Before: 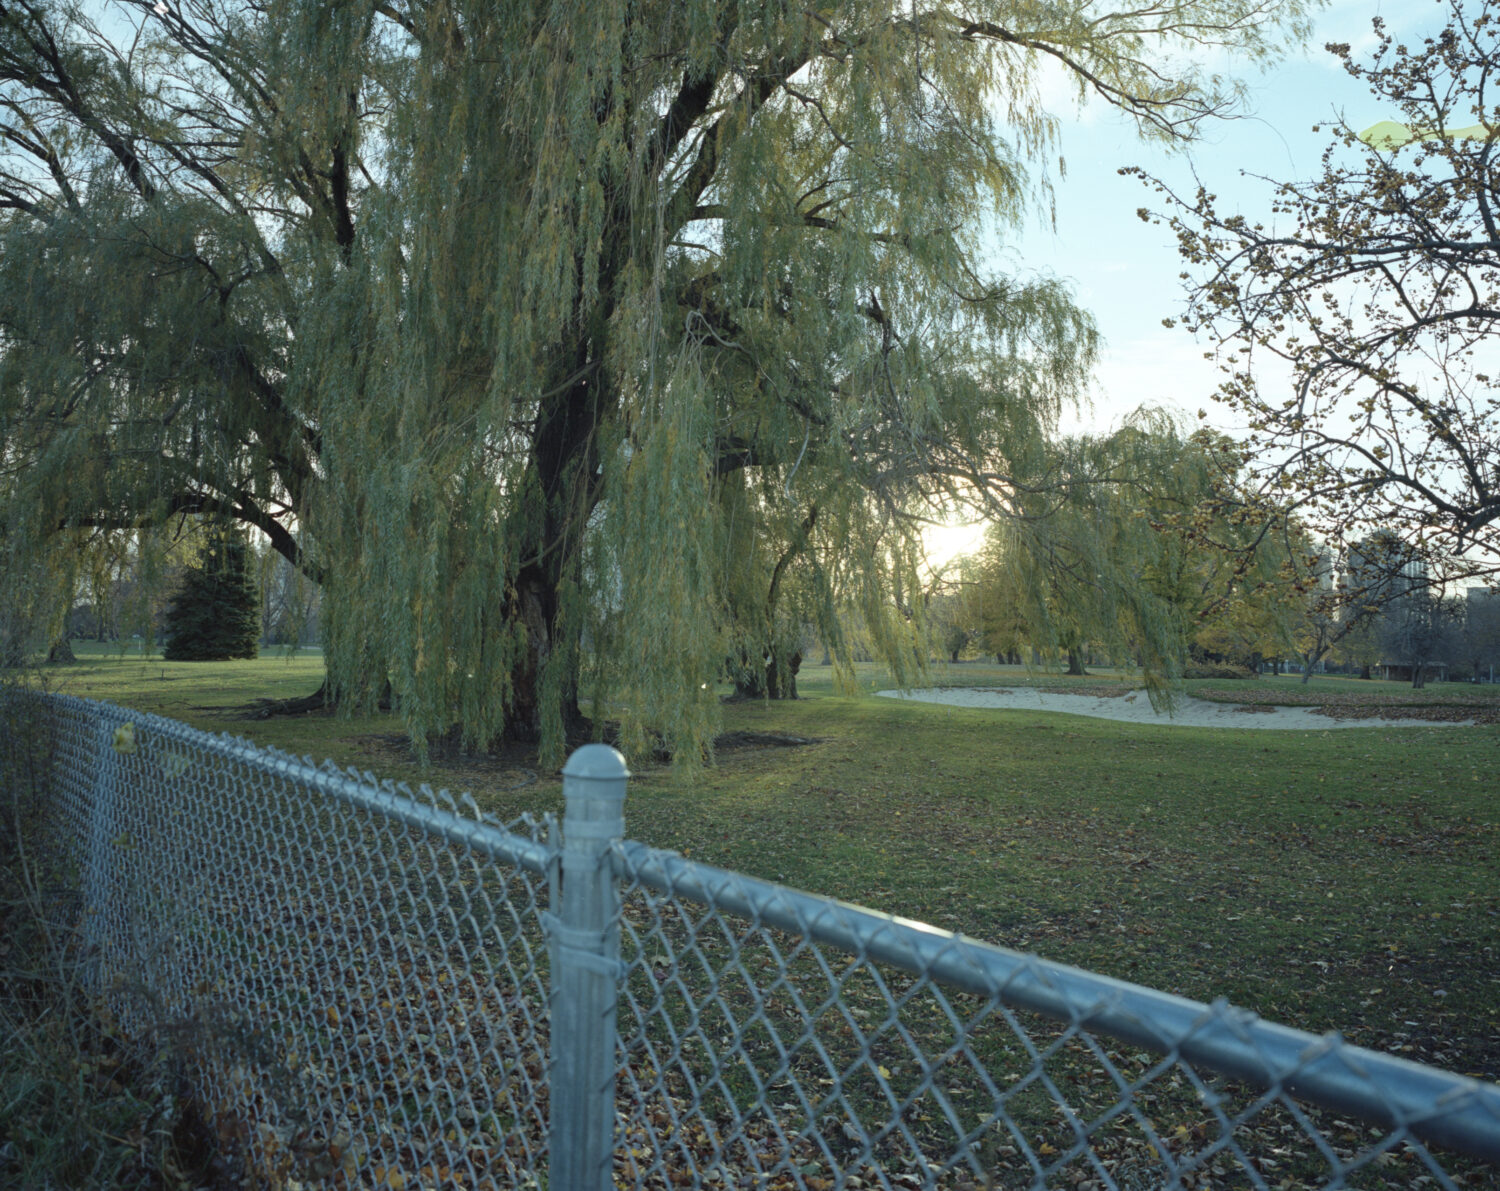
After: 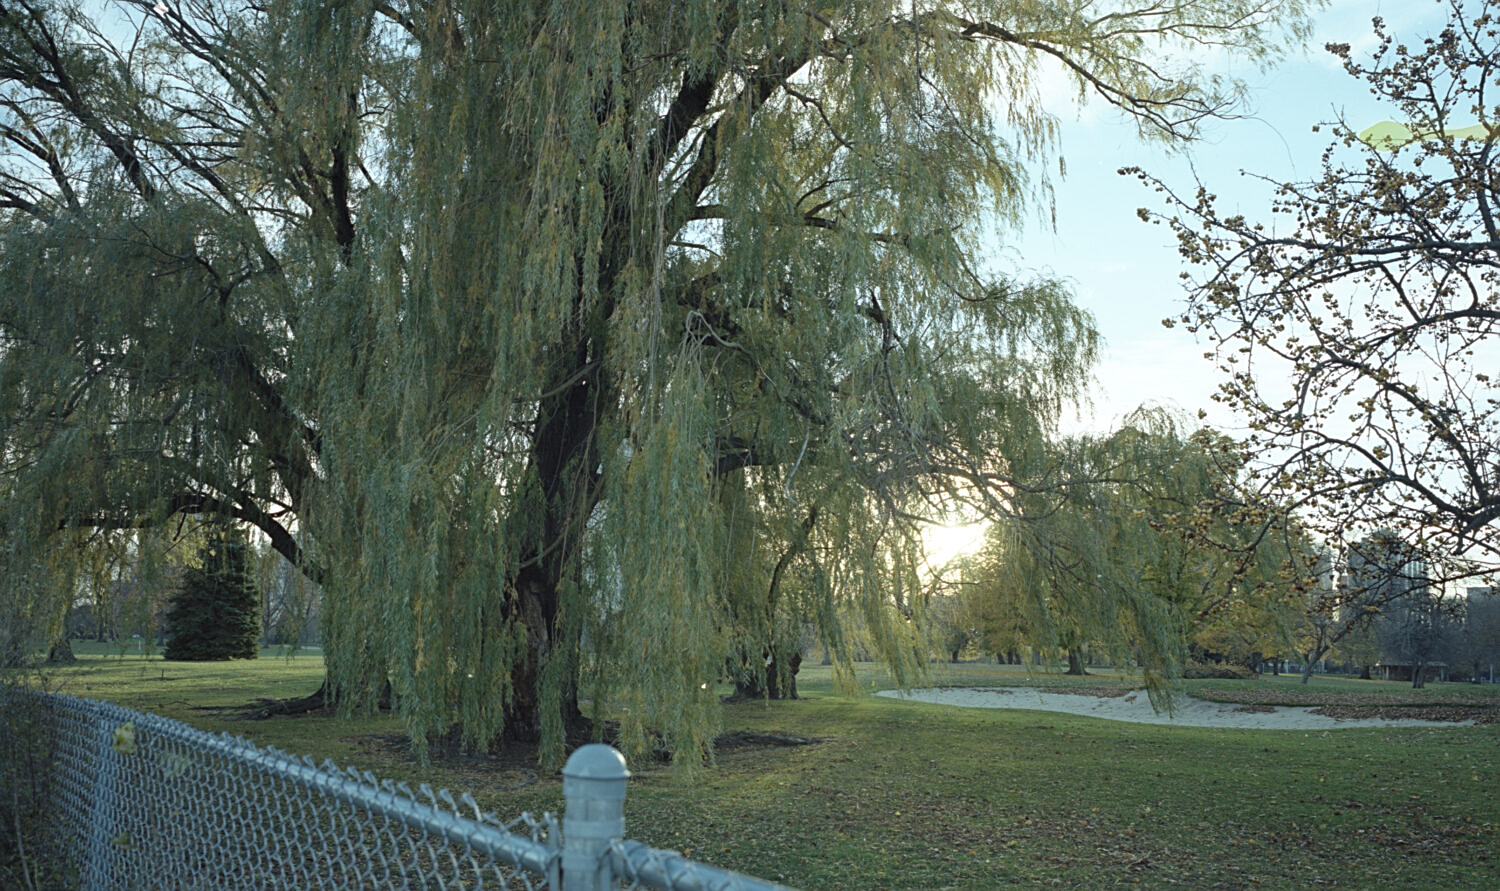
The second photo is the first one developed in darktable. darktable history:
sharpen: on, module defaults
crop: bottom 24.967%
